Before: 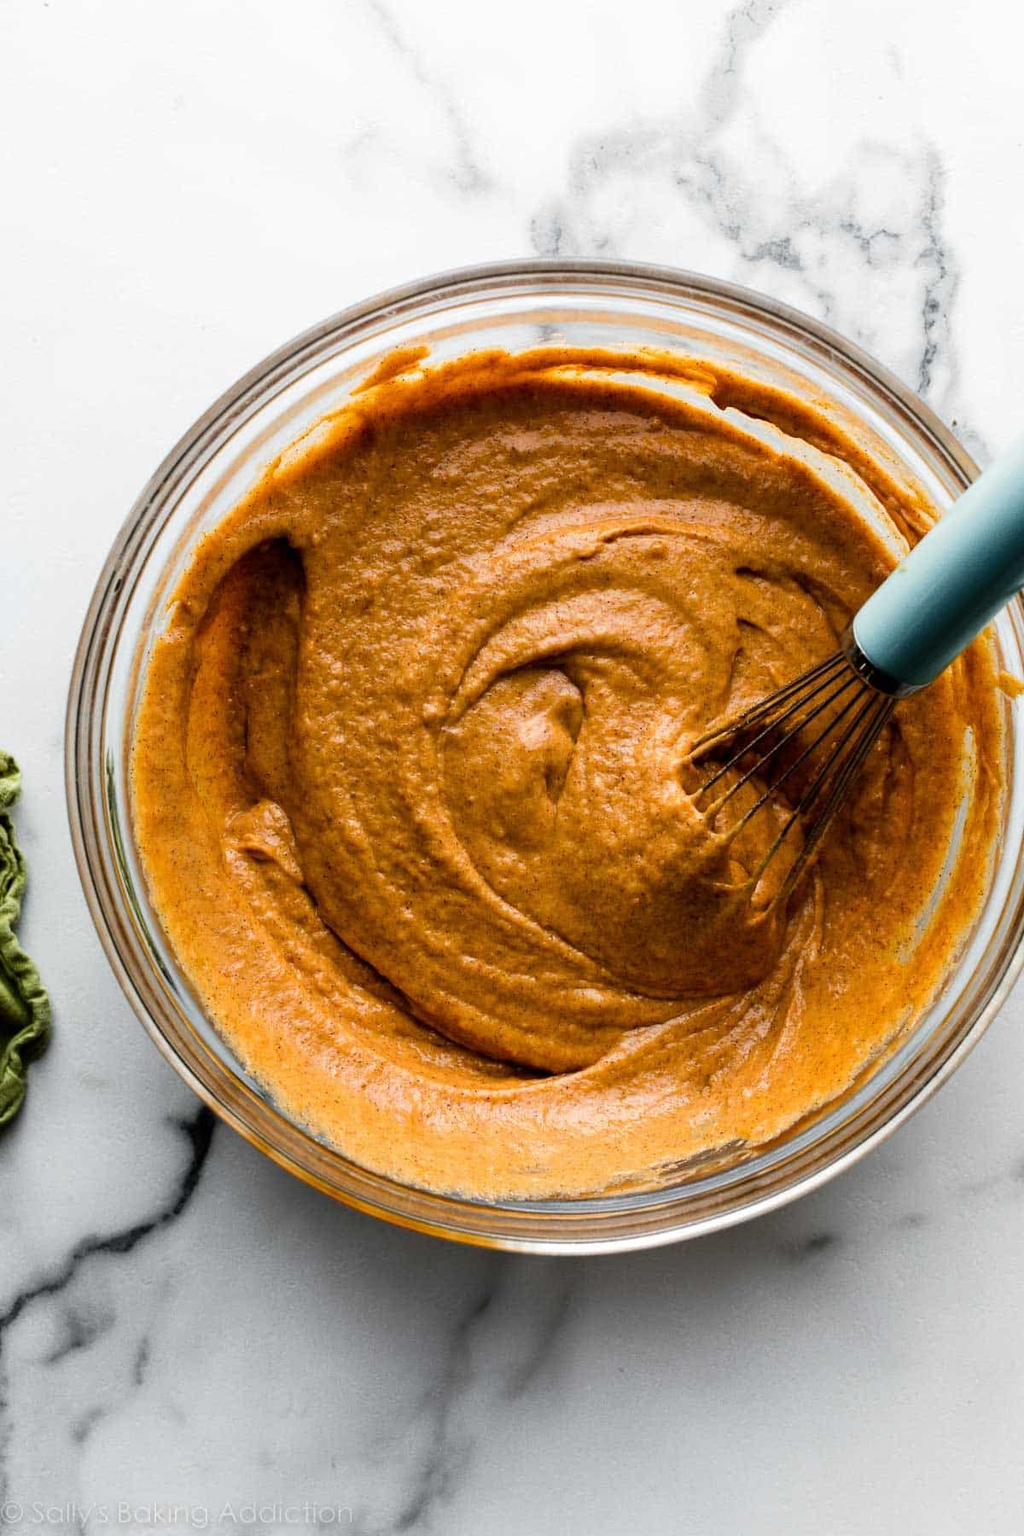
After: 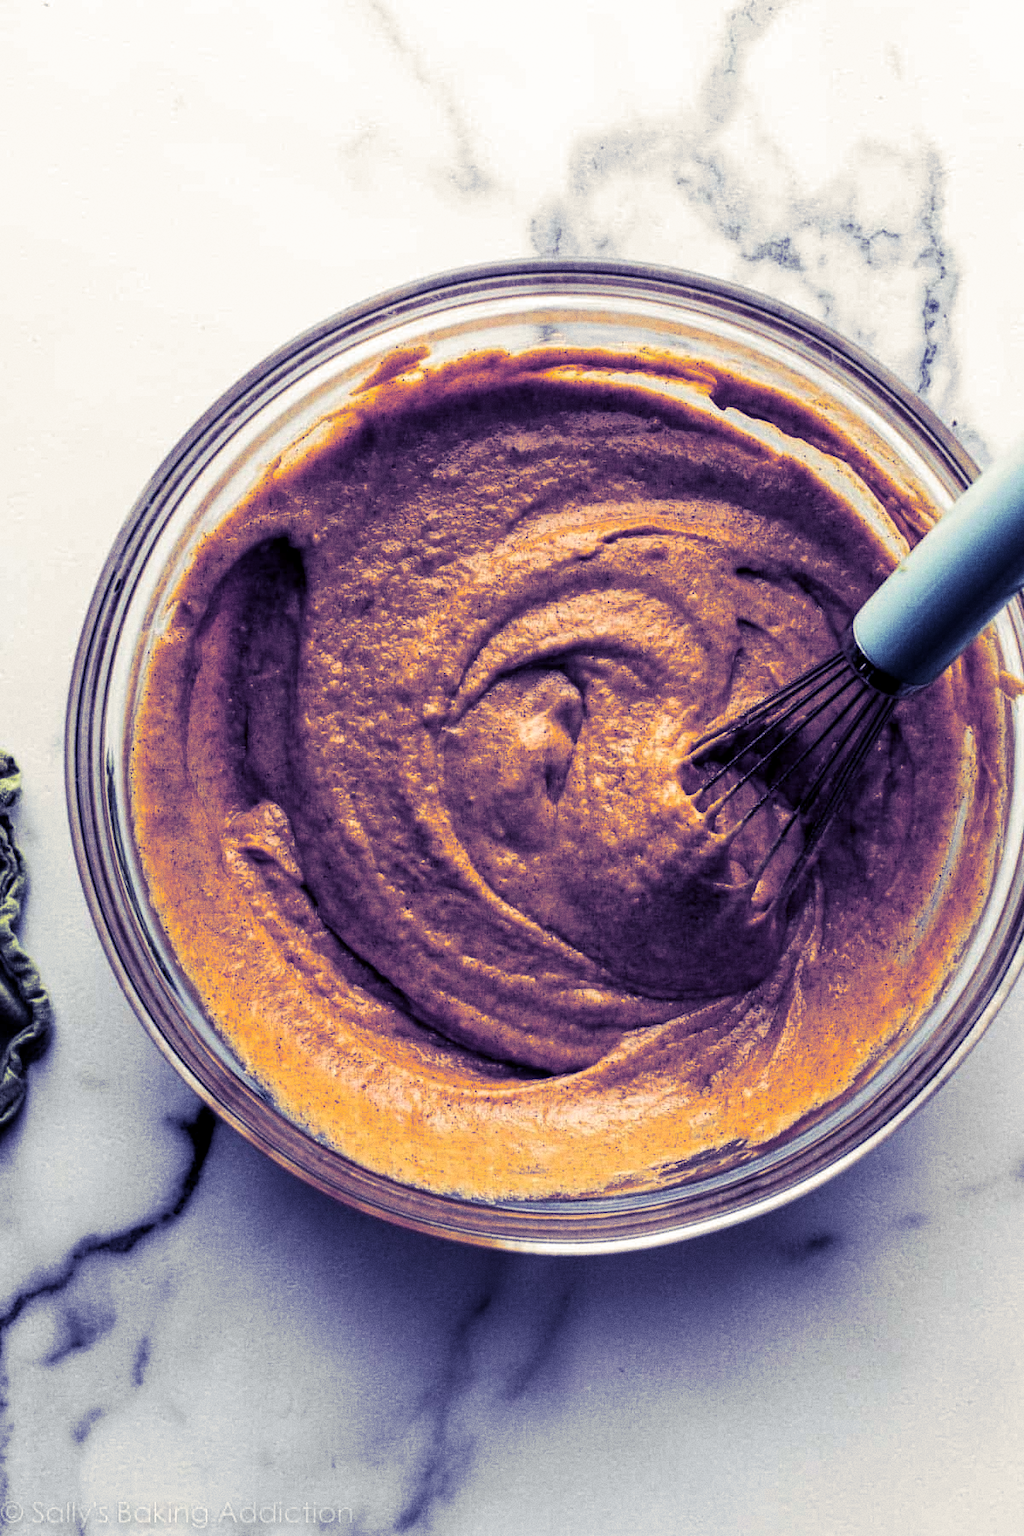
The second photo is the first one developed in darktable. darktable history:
grain: coarseness 0.09 ISO
local contrast: on, module defaults
split-toning: shadows › hue 242.67°, shadows › saturation 0.733, highlights › hue 45.33°, highlights › saturation 0.667, balance -53.304, compress 21.15%
